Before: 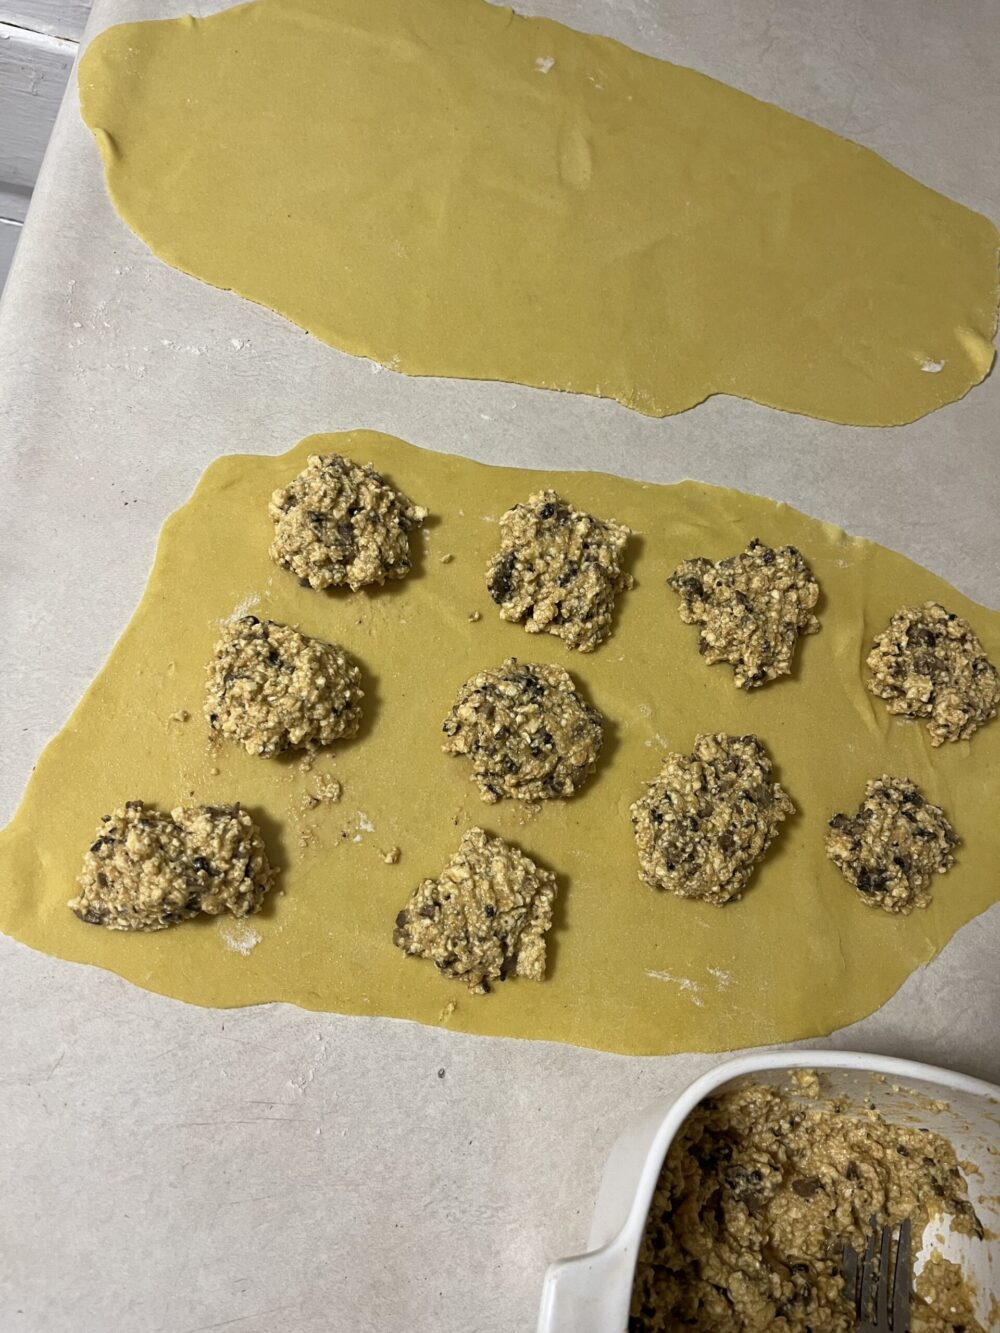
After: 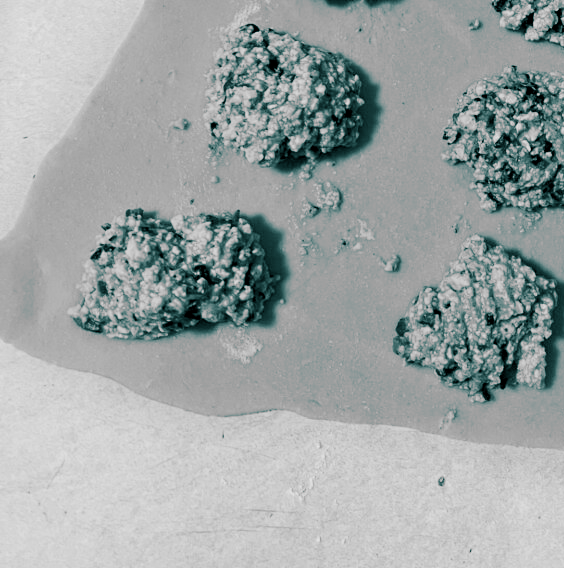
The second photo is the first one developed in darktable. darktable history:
crop: top 44.483%, right 43.593%, bottom 12.892%
local contrast: highlights 100%, shadows 100%, detail 120%, midtone range 0.2
tone equalizer: -8 EV -0.75 EV, -7 EV -0.7 EV, -6 EV -0.6 EV, -5 EV -0.4 EV, -3 EV 0.4 EV, -2 EV 0.6 EV, -1 EV 0.7 EV, +0 EV 0.75 EV, edges refinement/feathering 500, mask exposure compensation -1.57 EV, preserve details no
color balance rgb: perceptual saturation grading › global saturation 30%, global vibrance 20%
split-toning: shadows › hue 183.6°, shadows › saturation 0.52, highlights › hue 0°, highlights › saturation 0
filmic rgb: black relative exposure -7.65 EV, white relative exposure 4.56 EV, hardness 3.61
monochrome: size 1
